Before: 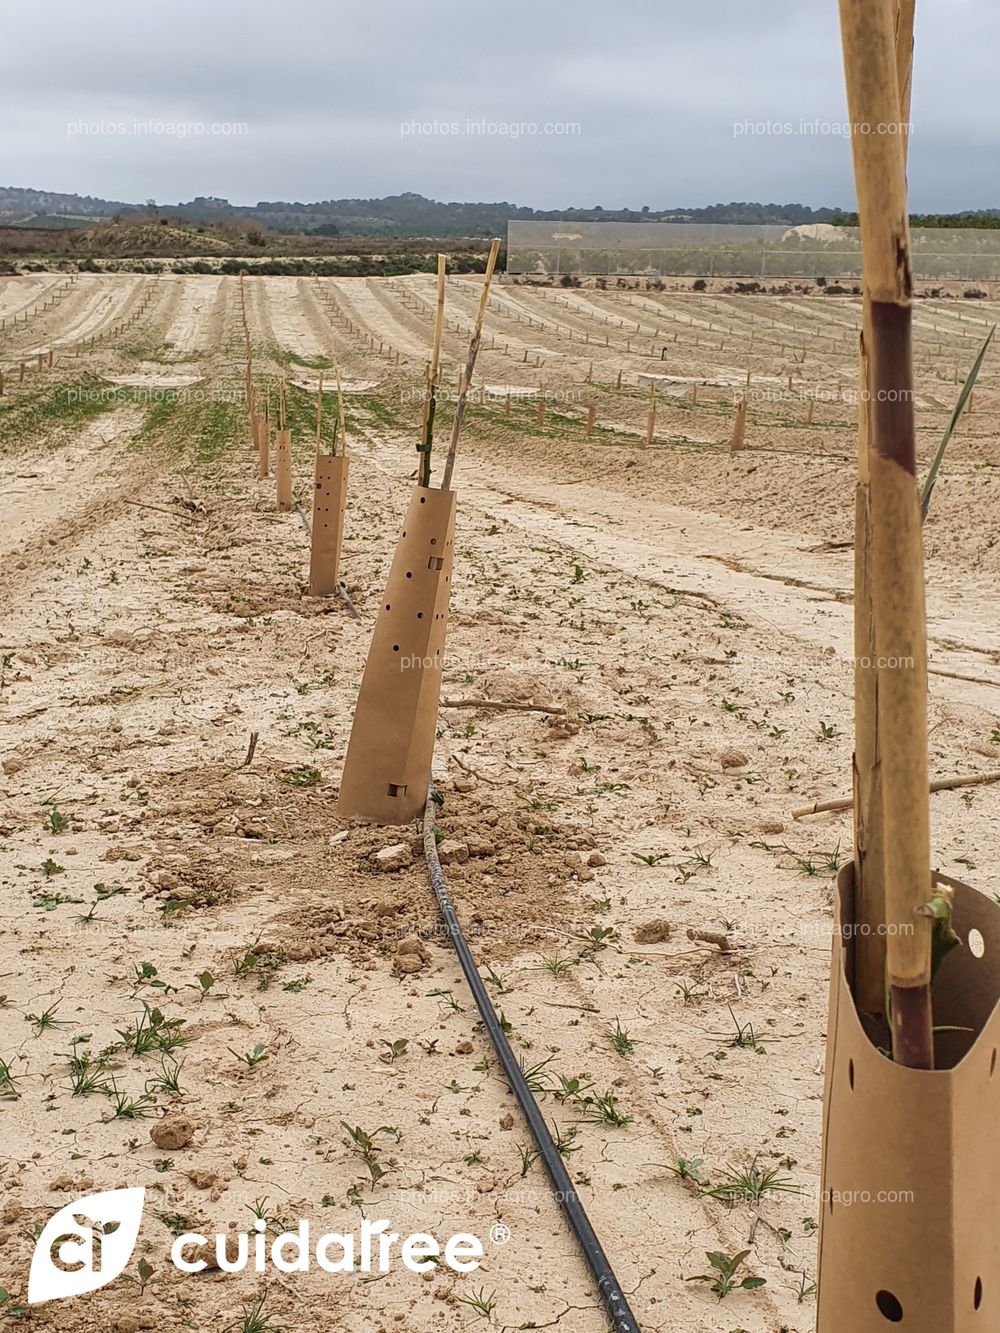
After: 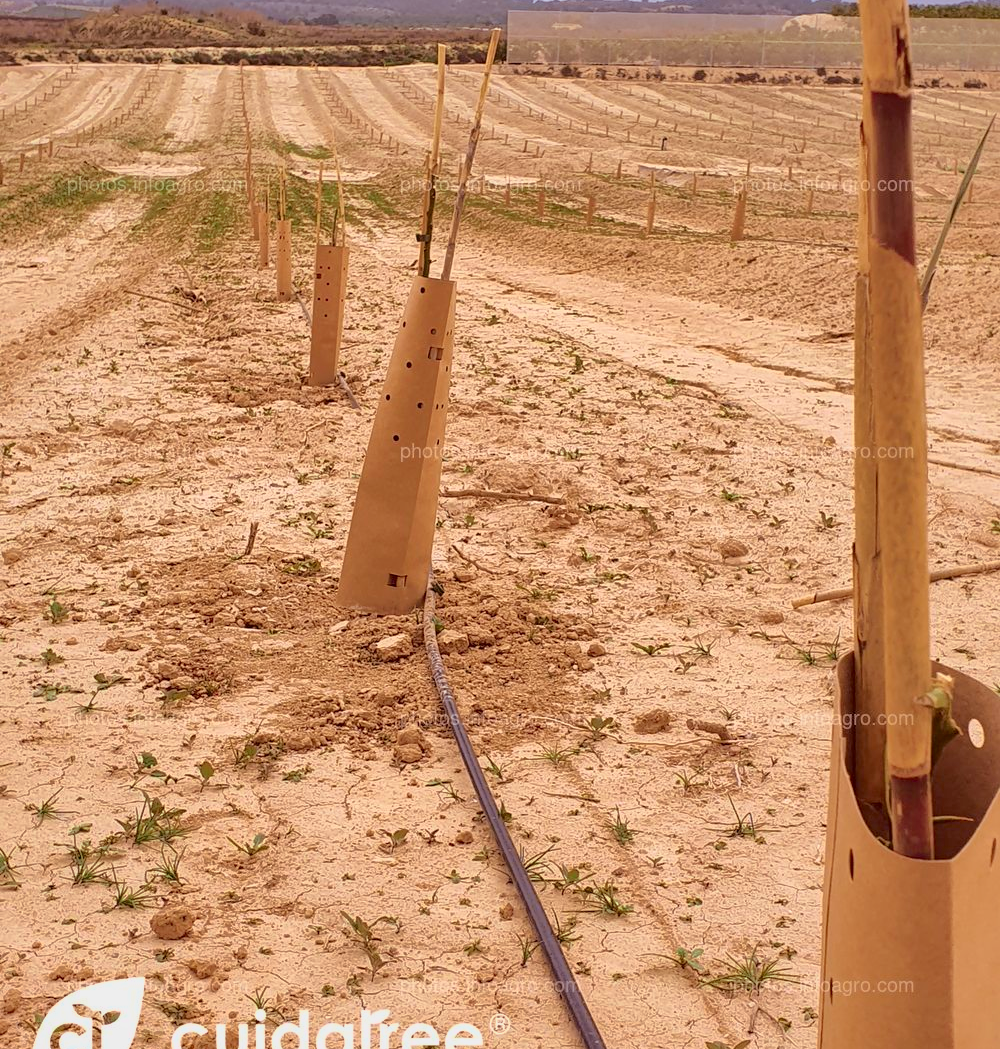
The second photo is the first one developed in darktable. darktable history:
crop and rotate: top 15.774%, bottom 5.506%
tone curve: curves: ch0 [(0, 0) (0.091, 0.077) (0.389, 0.458) (0.745, 0.82) (0.844, 0.908) (0.909, 0.942) (1, 0.973)]; ch1 [(0, 0) (0.437, 0.404) (0.5, 0.5) (0.529, 0.55) (0.58, 0.6) (0.616, 0.649) (1, 1)]; ch2 [(0, 0) (0.442, 0.415) (0.5, 0.5) (0.535, 0.557) (0.585, 0.62) (1, 1)], color space Lab, independent channels, preserve colors none
shadows and highlights: shadows 40, highlights -60
rgb levels: mode RGB, independent channels, levels [[0, 0.474, 1], [0, 0.5, 1], [0, 0.5, 1]]
